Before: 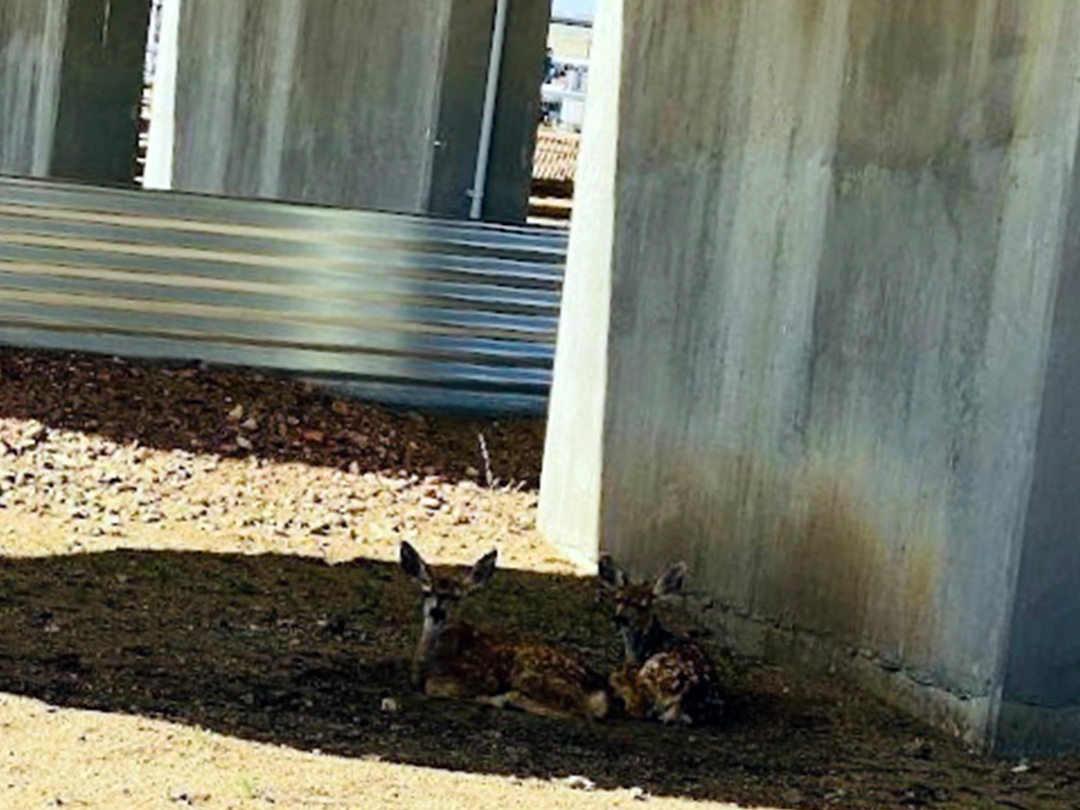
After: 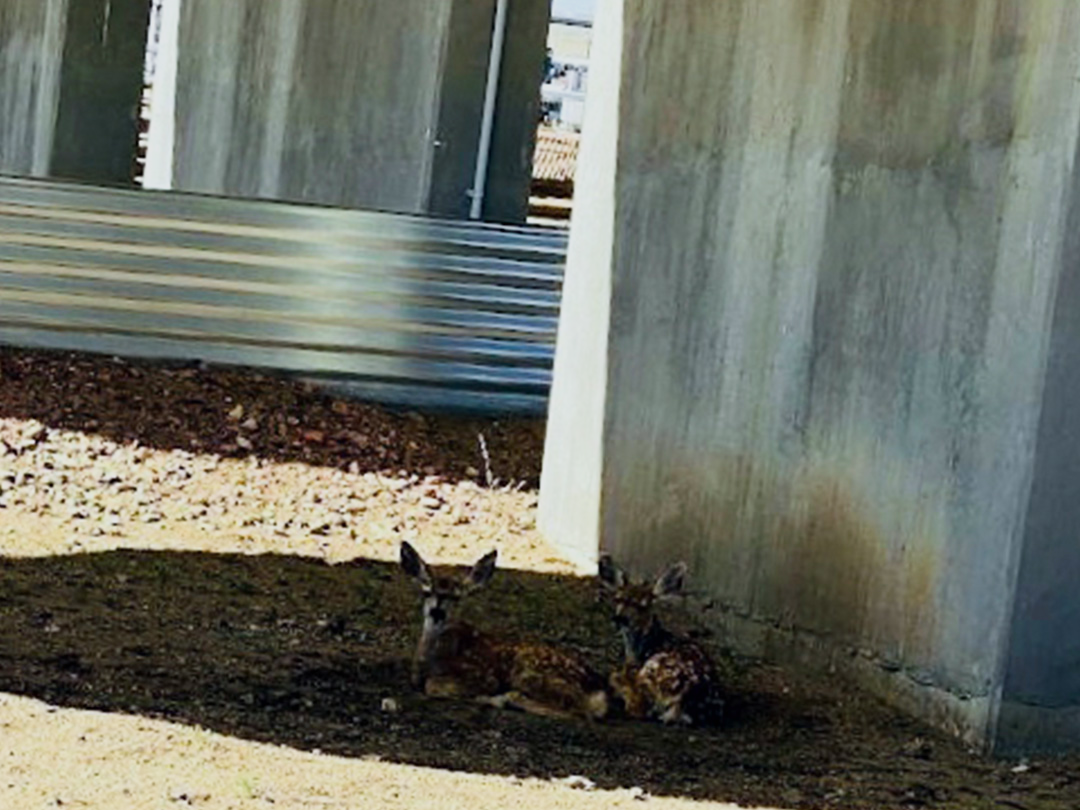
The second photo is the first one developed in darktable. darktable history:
sigmoid: contrast 1.22, skew 0.65
white balance: red 0.988, blue 1.017
